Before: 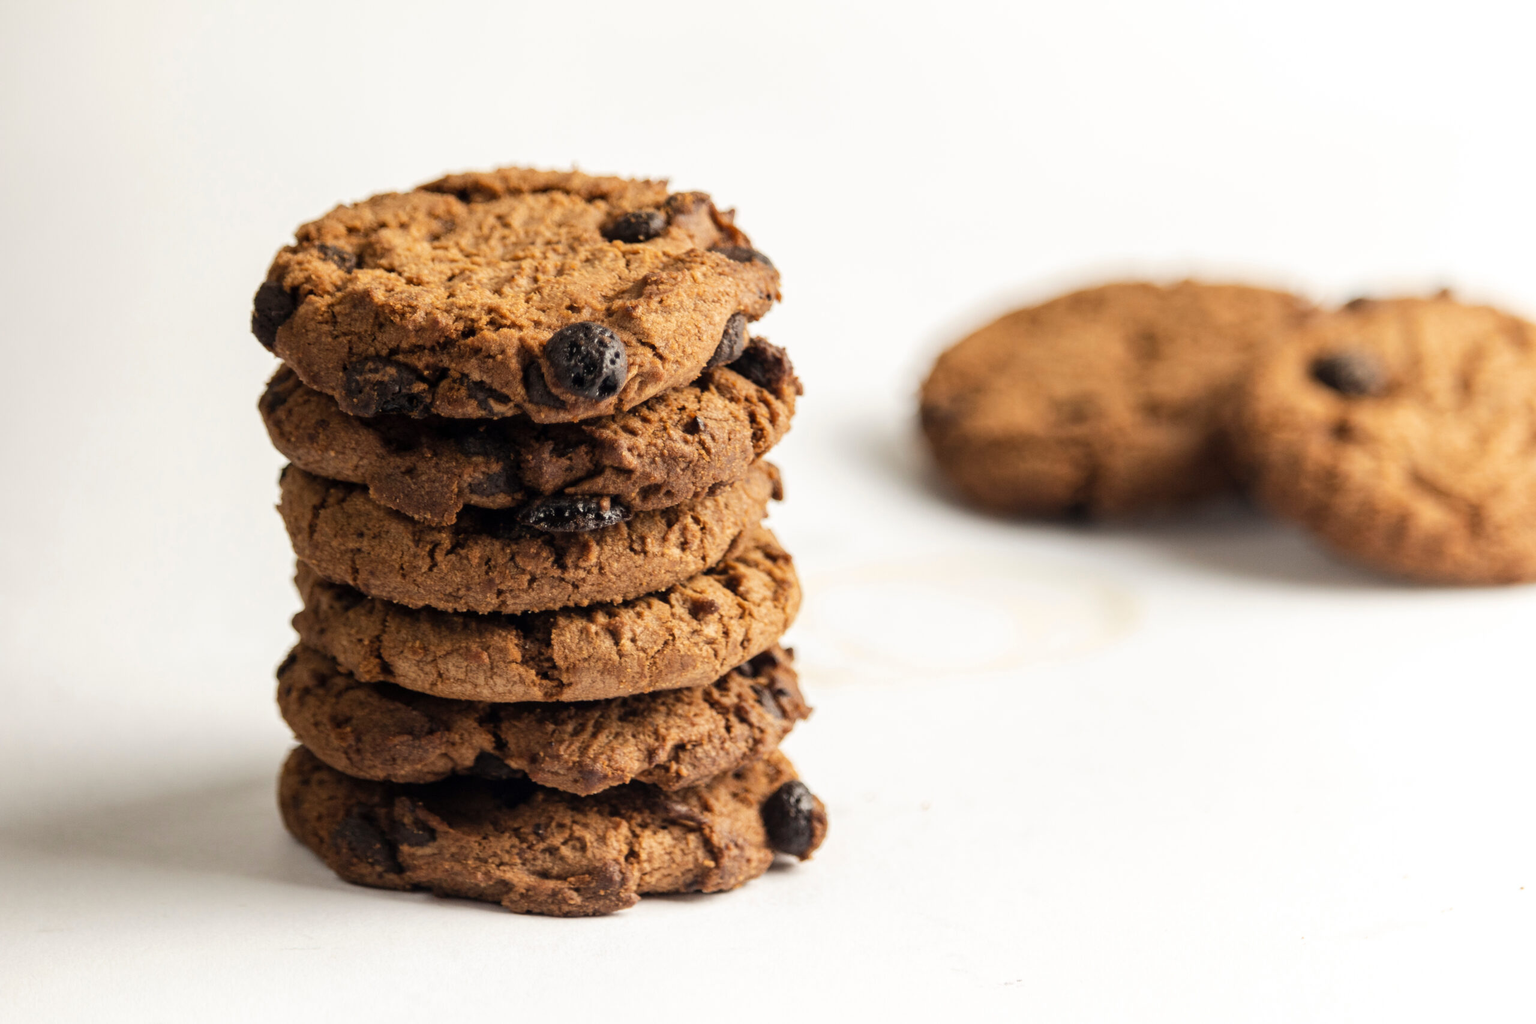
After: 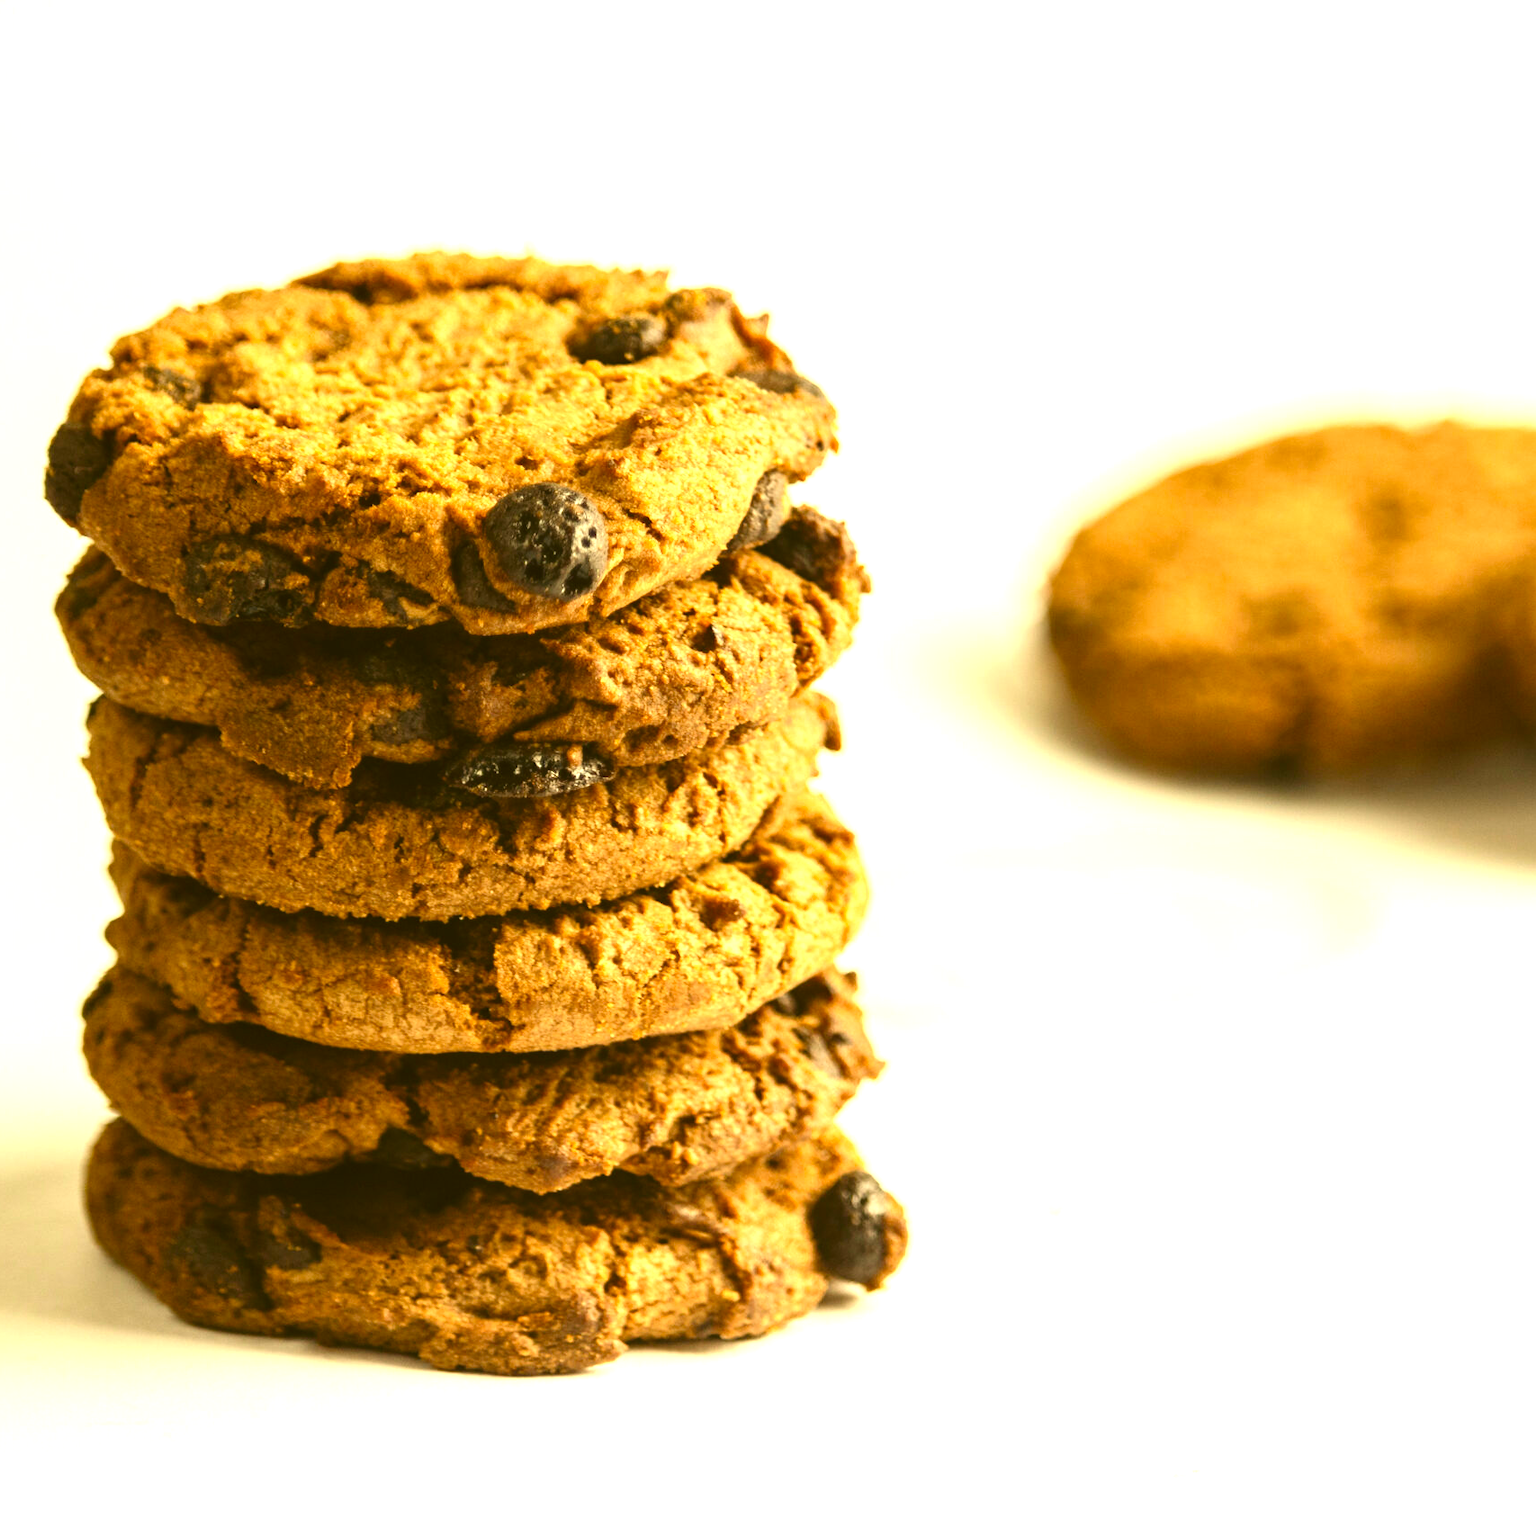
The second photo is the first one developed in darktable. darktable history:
exposure: black level correction -0.005, exposure 1.004 EV, compensate exposure bias true, compensate highlight preservation false
crop and rotate: left 14.491%, right 18.805%
color correction: highlights a* 0.127, highlights b* 29.62, shadows a* -0.166, shadows b* 21.15
color balance rgb: perceptual saturation grading › global saturation 20%, perceptual saturation grading › highlights -25.012%, perceptual saturation grading › shadows 25.678%, global vibrance 8.656%
